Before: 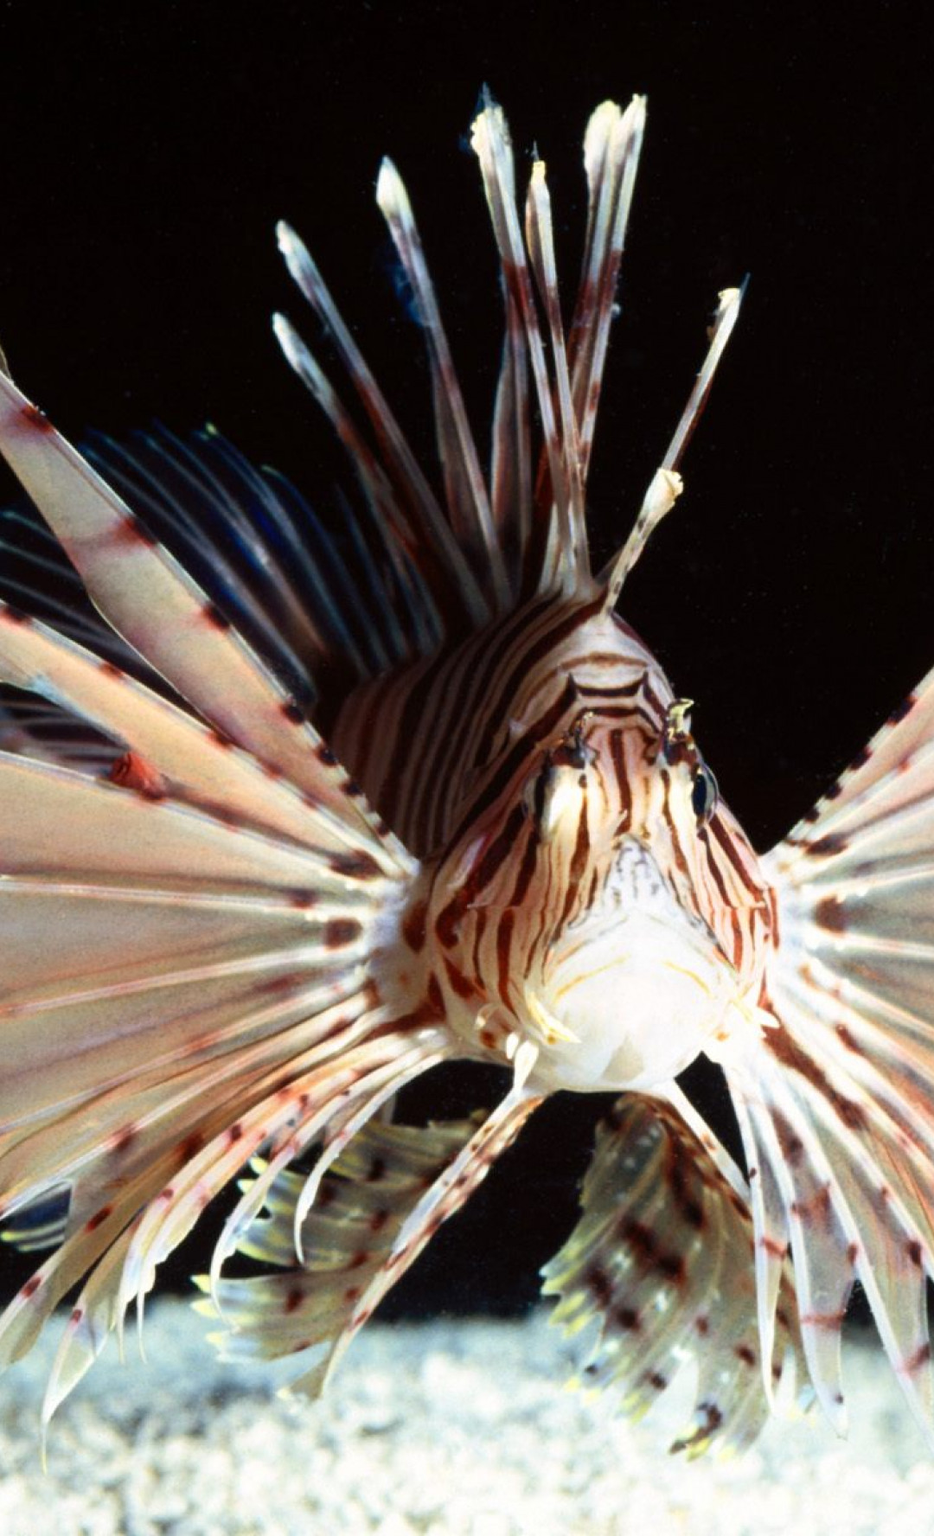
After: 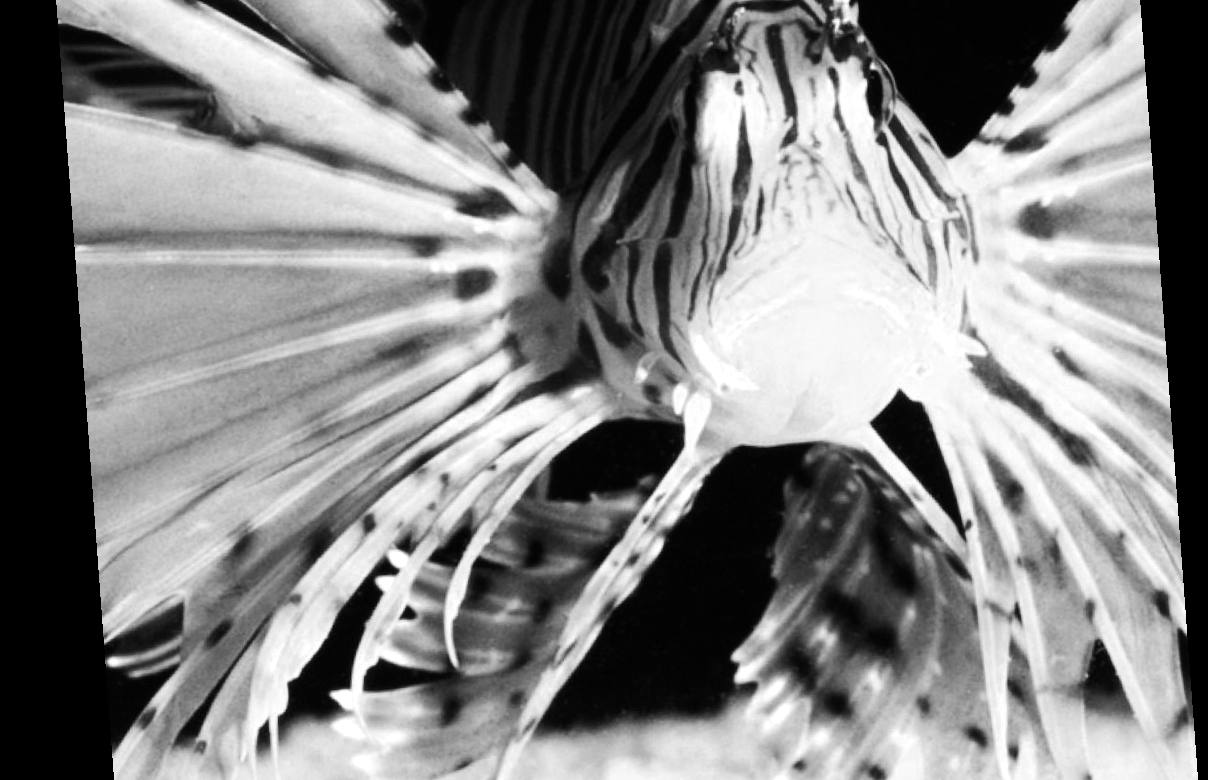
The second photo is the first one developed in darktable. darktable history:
rotate and perspective: rotation -4.25°, automatic cropping off
monochrome: a -6.99, b 35.61, size 1.4
crop: top 45.551%, bottom 12.262%
color zones: curves: ch0 [(0, 0.473) (0.001, 0.473) (0.226, 0.548) (0.4, 0.589) (0.525, 0.54) (0.728, 0.403) (0.999, 0.473) (1, 0.473)]; ch1 [(0, 0.619) (0.001, 0.619) (0.234, 0.388) (0.4, 0.372) (0.528, 0.422) (0.732, 0.53) (0.999, 0.619) (1, 0.619)]; ch2 [(0, 0.547) (0.001, 0.547) (0.226, 0.45) (0.4, 0.525) (0.525, 0.585) (0.8, 0.511) (0.999, 0.547) (1, 0.547)]
tone curve: curves: ch0 [(0, 0) (0.126, 0.061) (0.338, 0.285) (0.494, 0.518) (0.703, 0.762) (1, 1)]; ch1 [(0, 0) (0.364, 0.322) (0.443, 0.441) (0.5, 0.501) (0.55, 0.578) (1, 1)]; ch2 [(0, 0) (0.44, 0.424) (0.501, 0.499) (0.557, 0.564) (0.613, 0.682) (0.707, 0.746) (1, 1)], color space Lab, independent channels, preserve colors none
